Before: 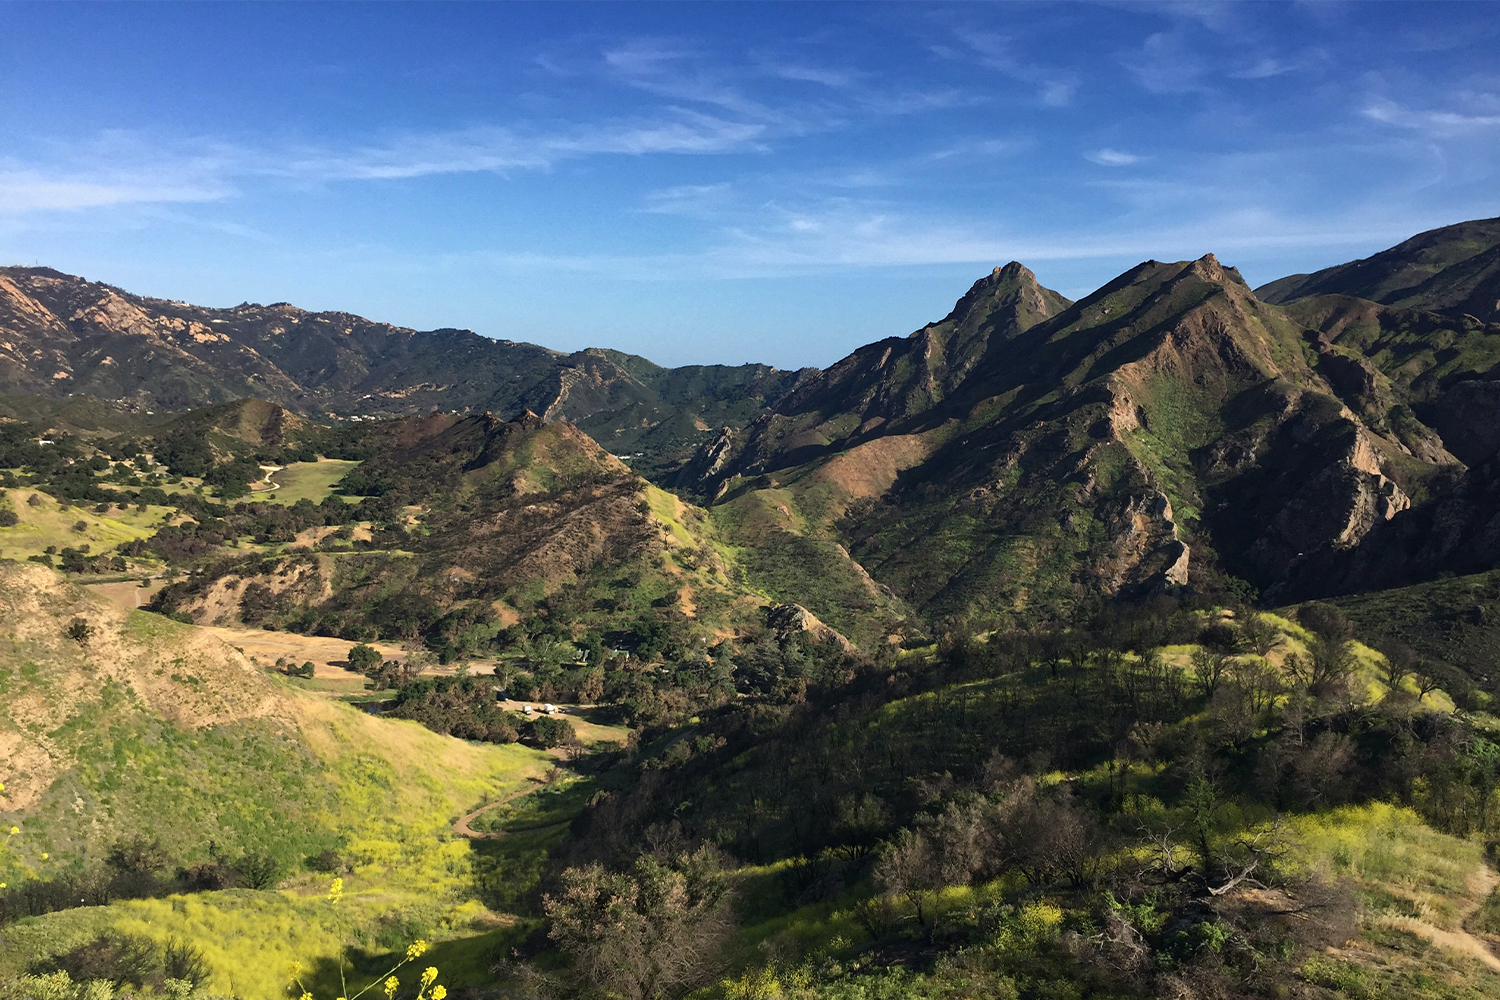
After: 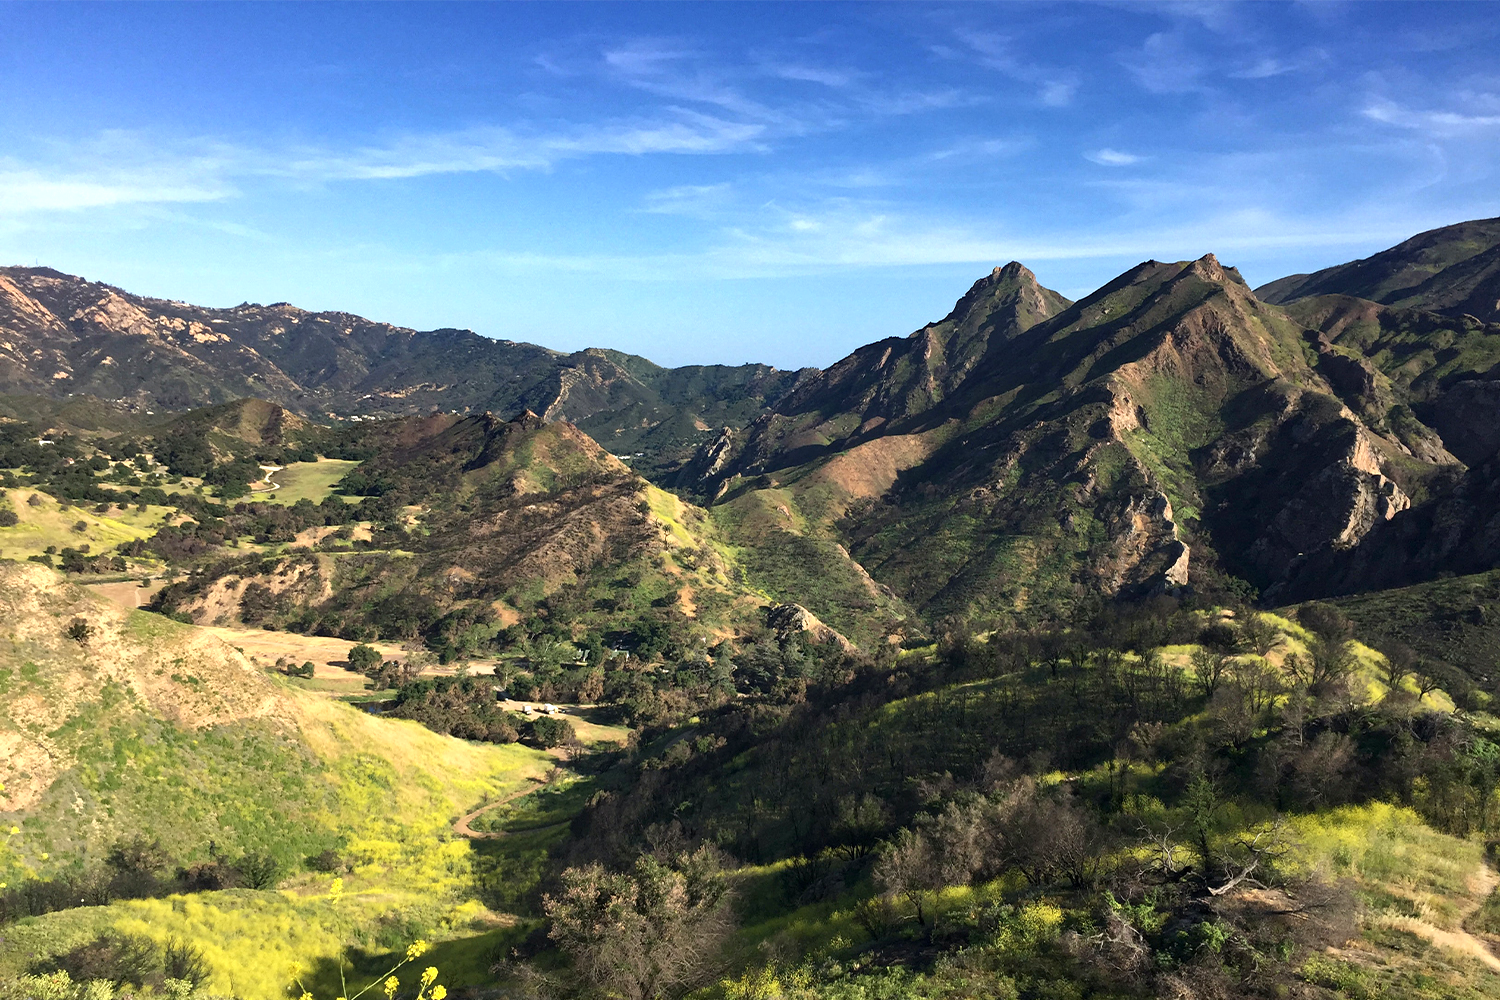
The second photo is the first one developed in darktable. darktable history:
exposure: black level correction 0.001, exposure 0.499 EV, compensate highlight preservation false
contrast equalizer: octaves 7, y [[0.439, 0.44, 0.442, 0.457, 0.493, 0.498], [0.5 ×6], [0.5 ×6], [0 ×6], [0 ×6]], mix -0.185
